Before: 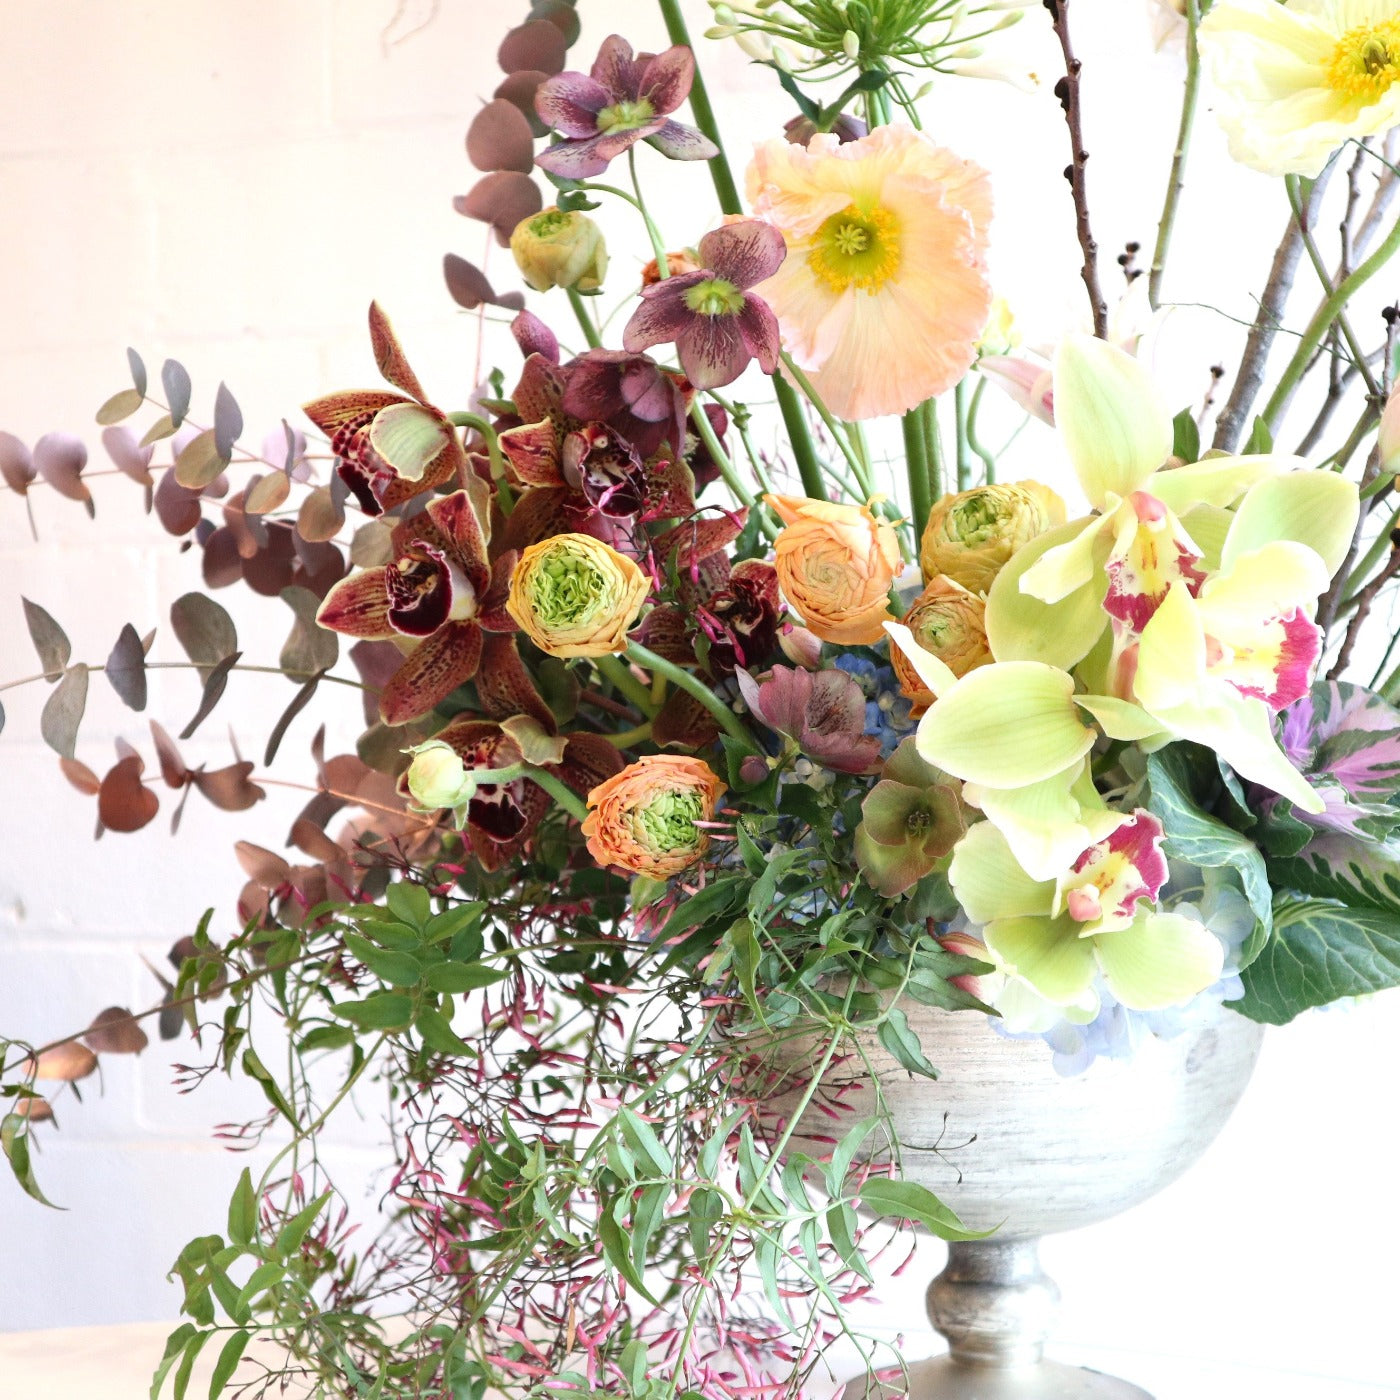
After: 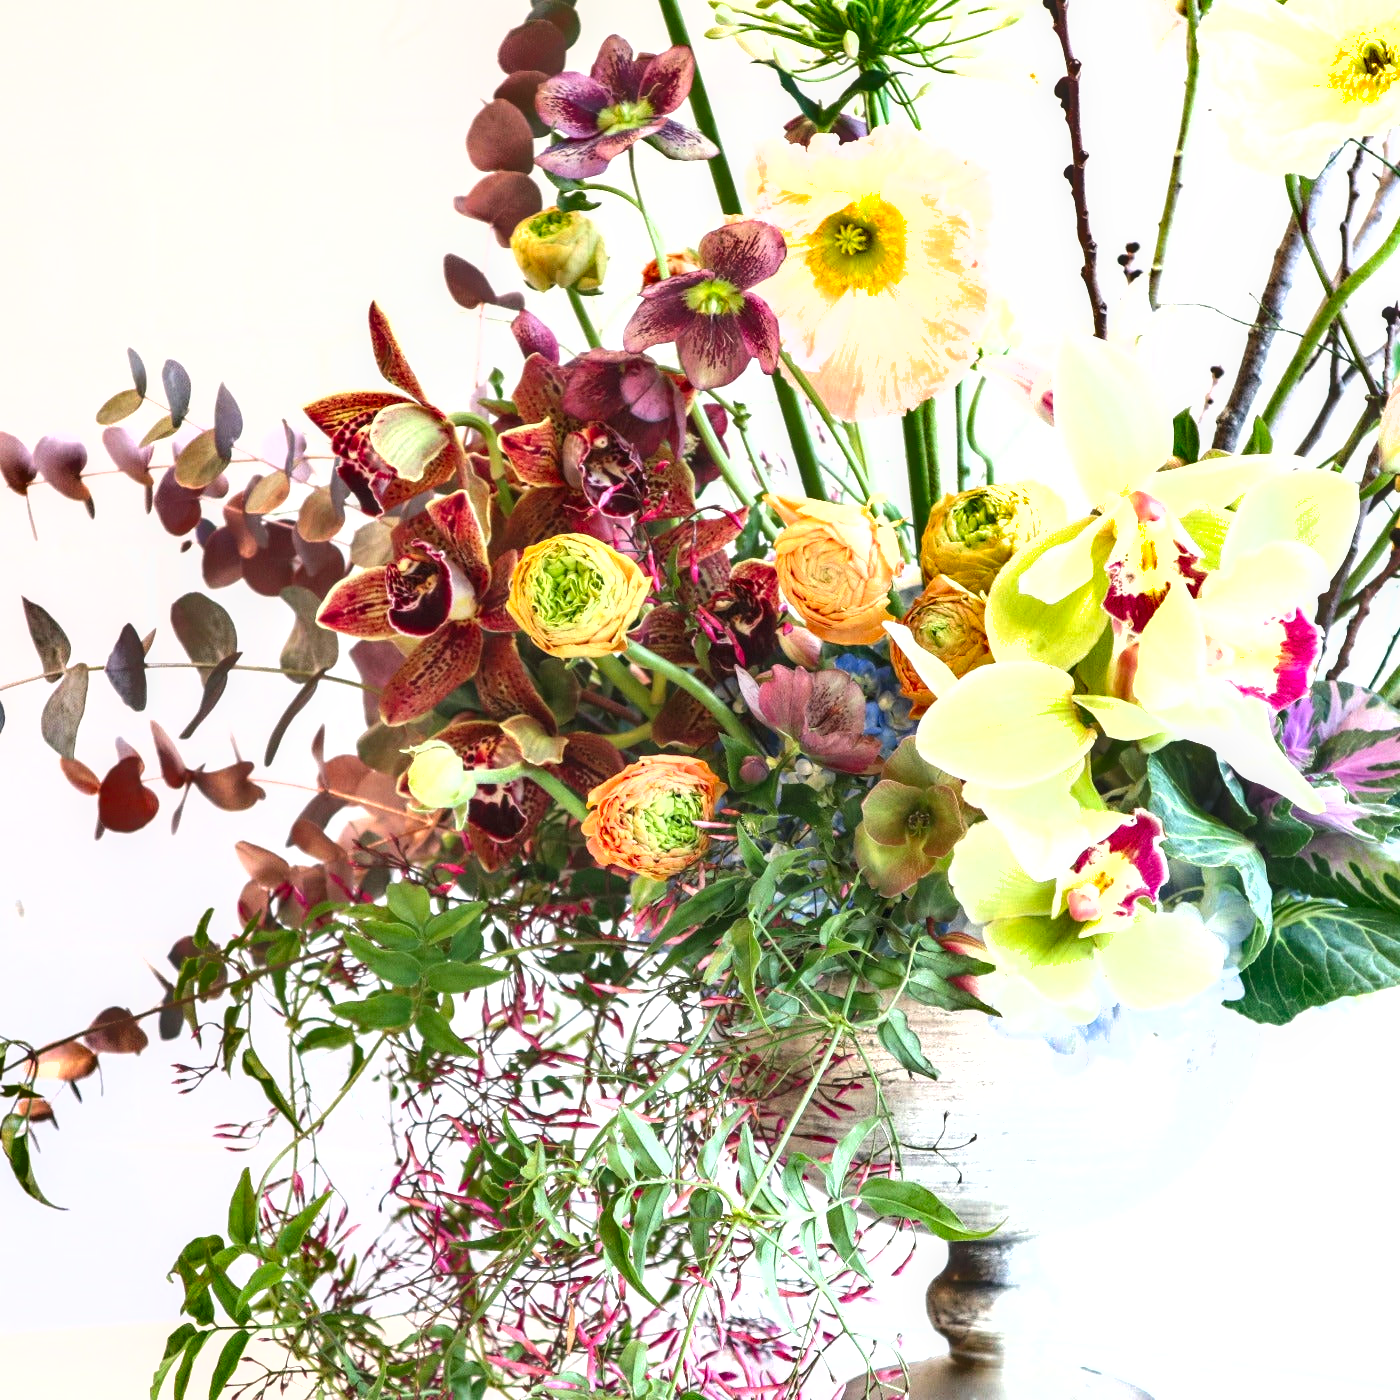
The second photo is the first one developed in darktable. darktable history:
shadows and highlights: low approximation 0.01, soften with gaussian
exposure: black level correction -0.002, exposure 0.54 EV, compensate highlight preservation false
local contrast: on, module defaults
color zones: curves: ch0 [(0, 0.613) (0.01, 0.613) (0.245, 0.448) (0.498, 0.529) (0.642, 0.665) (0.879, 0.777) (0.99, 0.613)]; ch1 [(0, 0) (0.143, 0) (0.286, 0) (0.429, 0) (0.571, 0) (0.714, 0) (0.857, 0)], mix -121.96%
